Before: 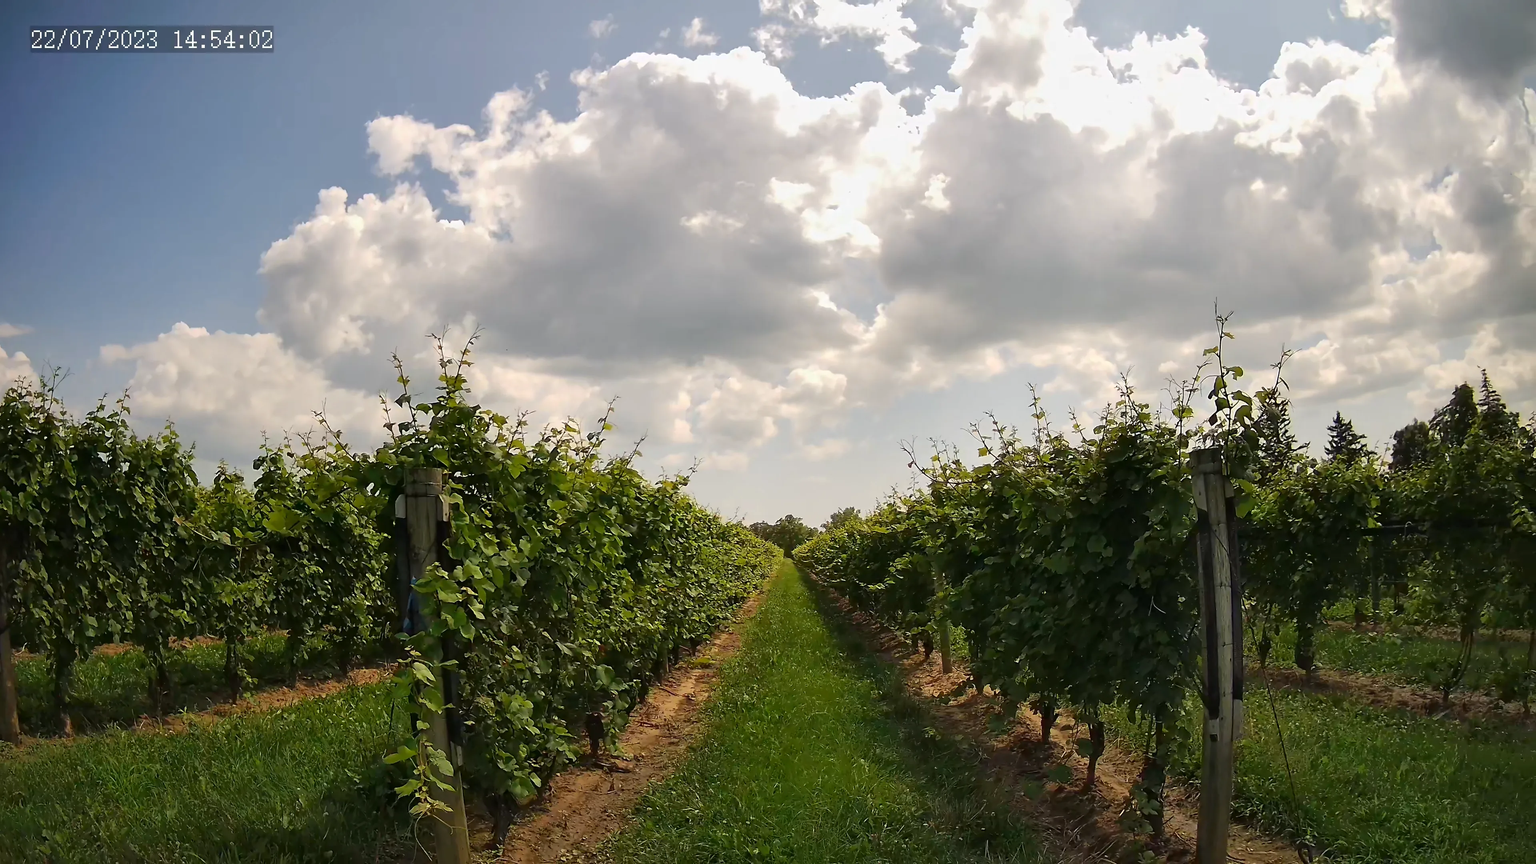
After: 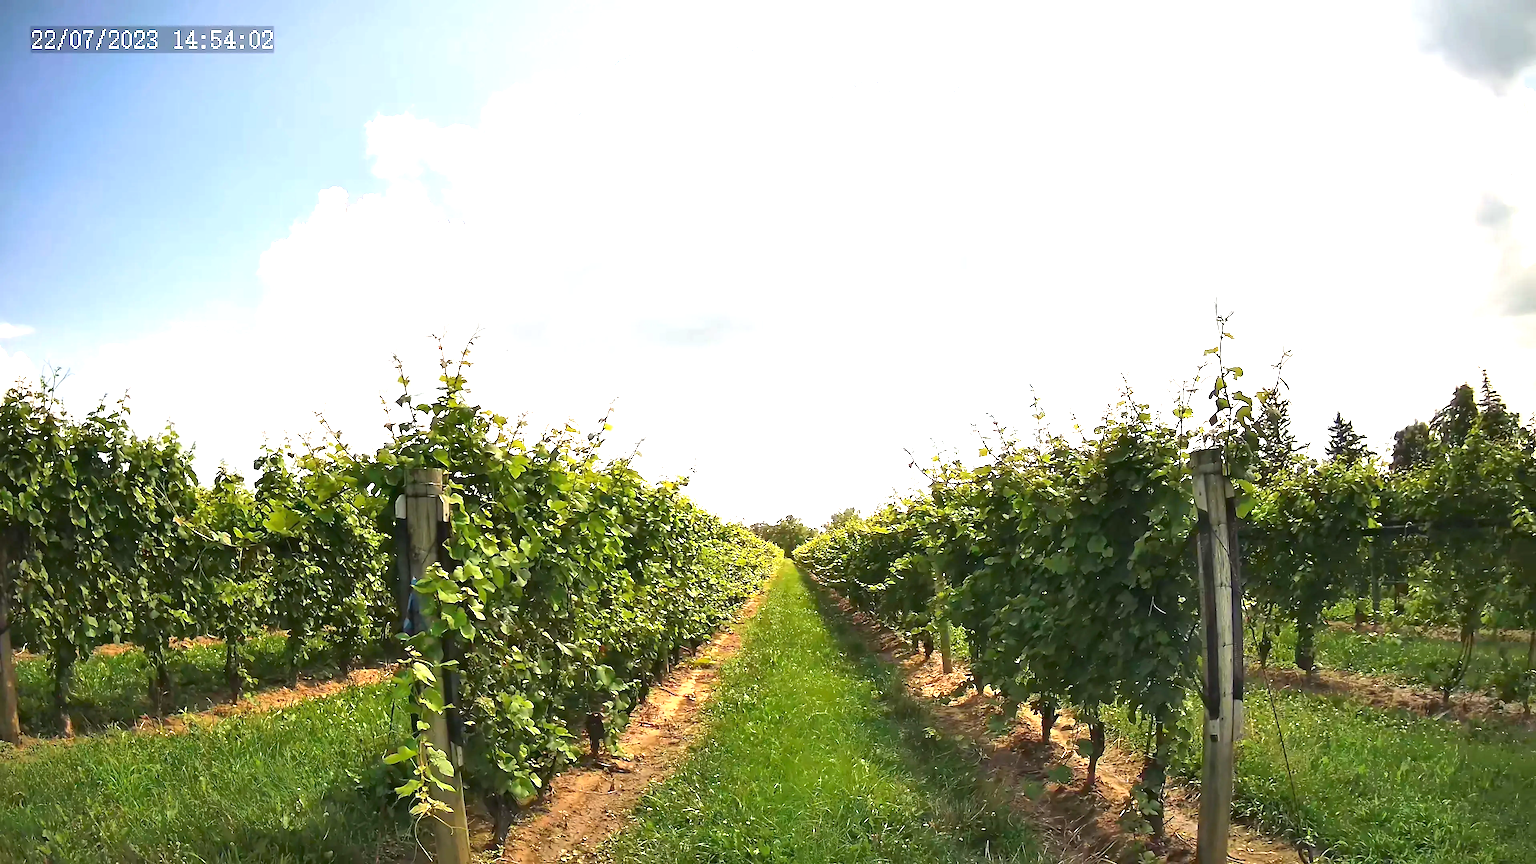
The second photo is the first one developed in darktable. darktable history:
exposure: black level correction 0, exposure 1.755 EV, compensate highlight preservation false
